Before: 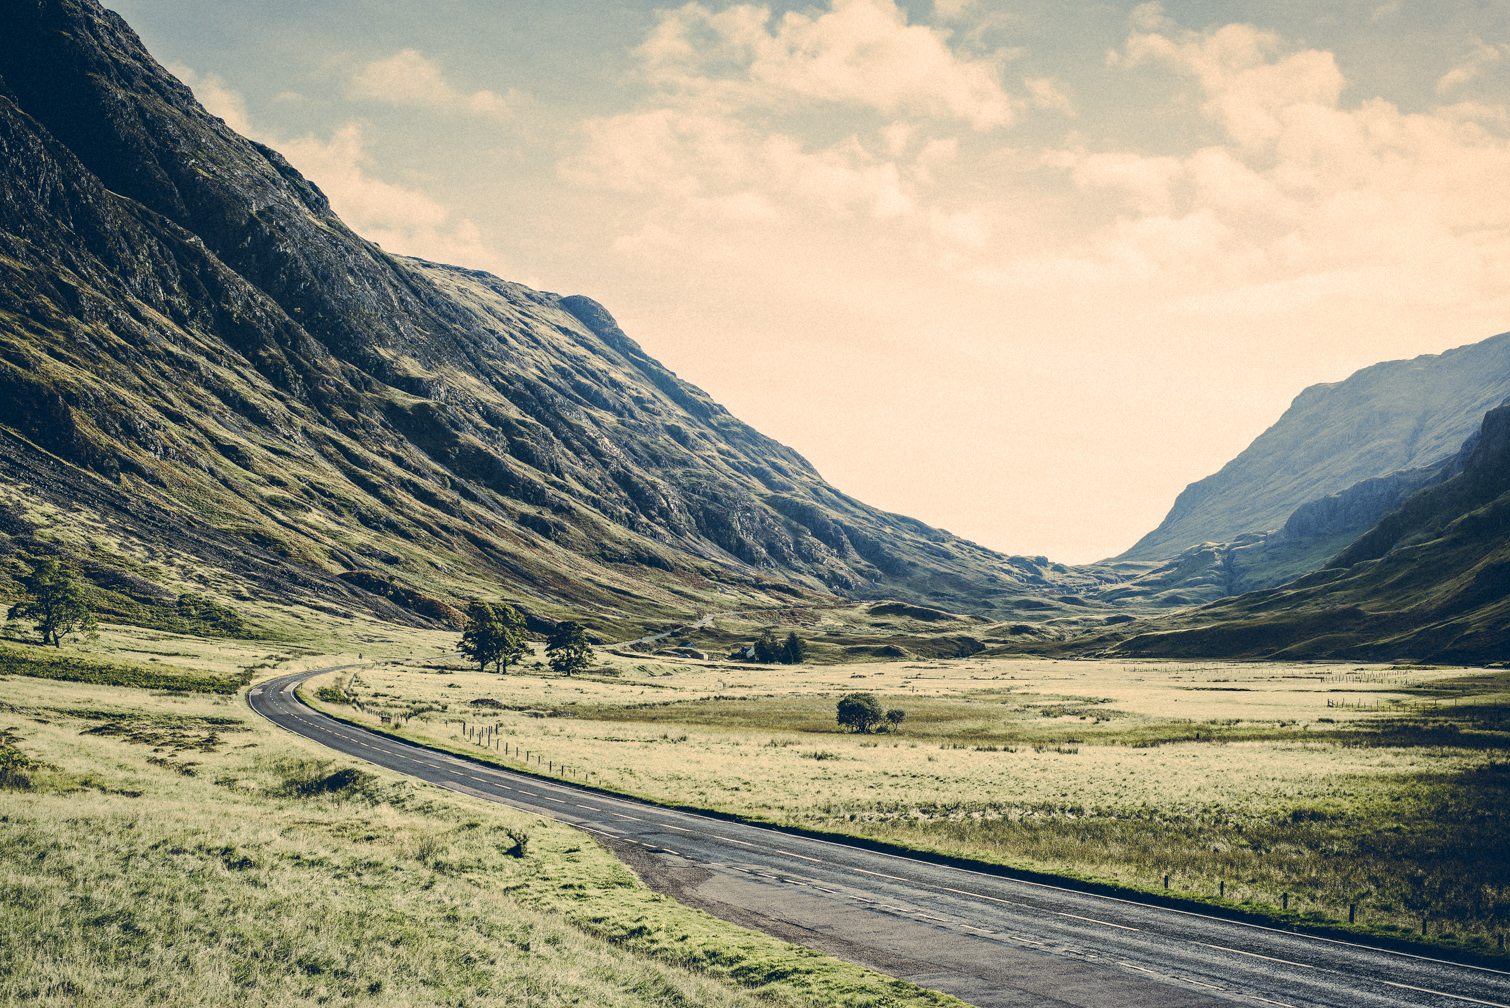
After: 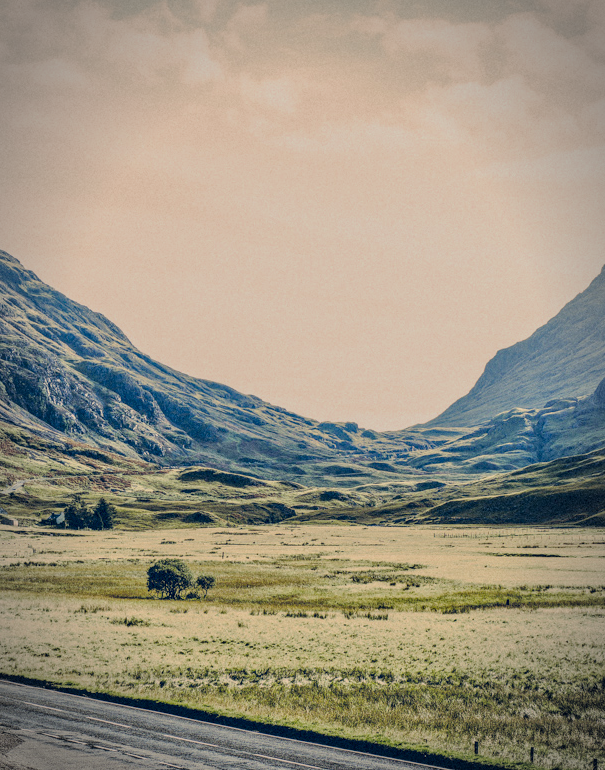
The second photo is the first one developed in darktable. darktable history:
crop: left 45.721%, top 13.393%, right 14.118%, bottom 10.01%
exposure: exposure 0.657 EV, compensate highlight preservation false
white balance: red 1.004, blue 1.024
vignetting: automatic ratio true
local contrast: detail 130%
tone equalizer: -8 EV -0.002 EV, -7 EV 0.005 EV, -6 EV -0.008 EV, -5 EV 0.007 EV, -4 EV -0.042 EV, -3 EV -0.233 EV, -2 EV -0.662 EV, -1 EV -0.983 EV, +0 EV -0.969 EV, smoothing diameter 2%, edges refinement/feathering 20, mask exposure compensation -1.57 EV, filter diffusion 5
filmic rgb: black relative exposure -7.75 EV, white relative exposure 4.4 EV, threshold 3 EV, hardness 3.76, latitude 38.11%, contrast 0.966, highlights saturation mix 10%, shadows ↔ highlights balance 4.59%, color science v4 (2020), enable highlight reconstruction true
